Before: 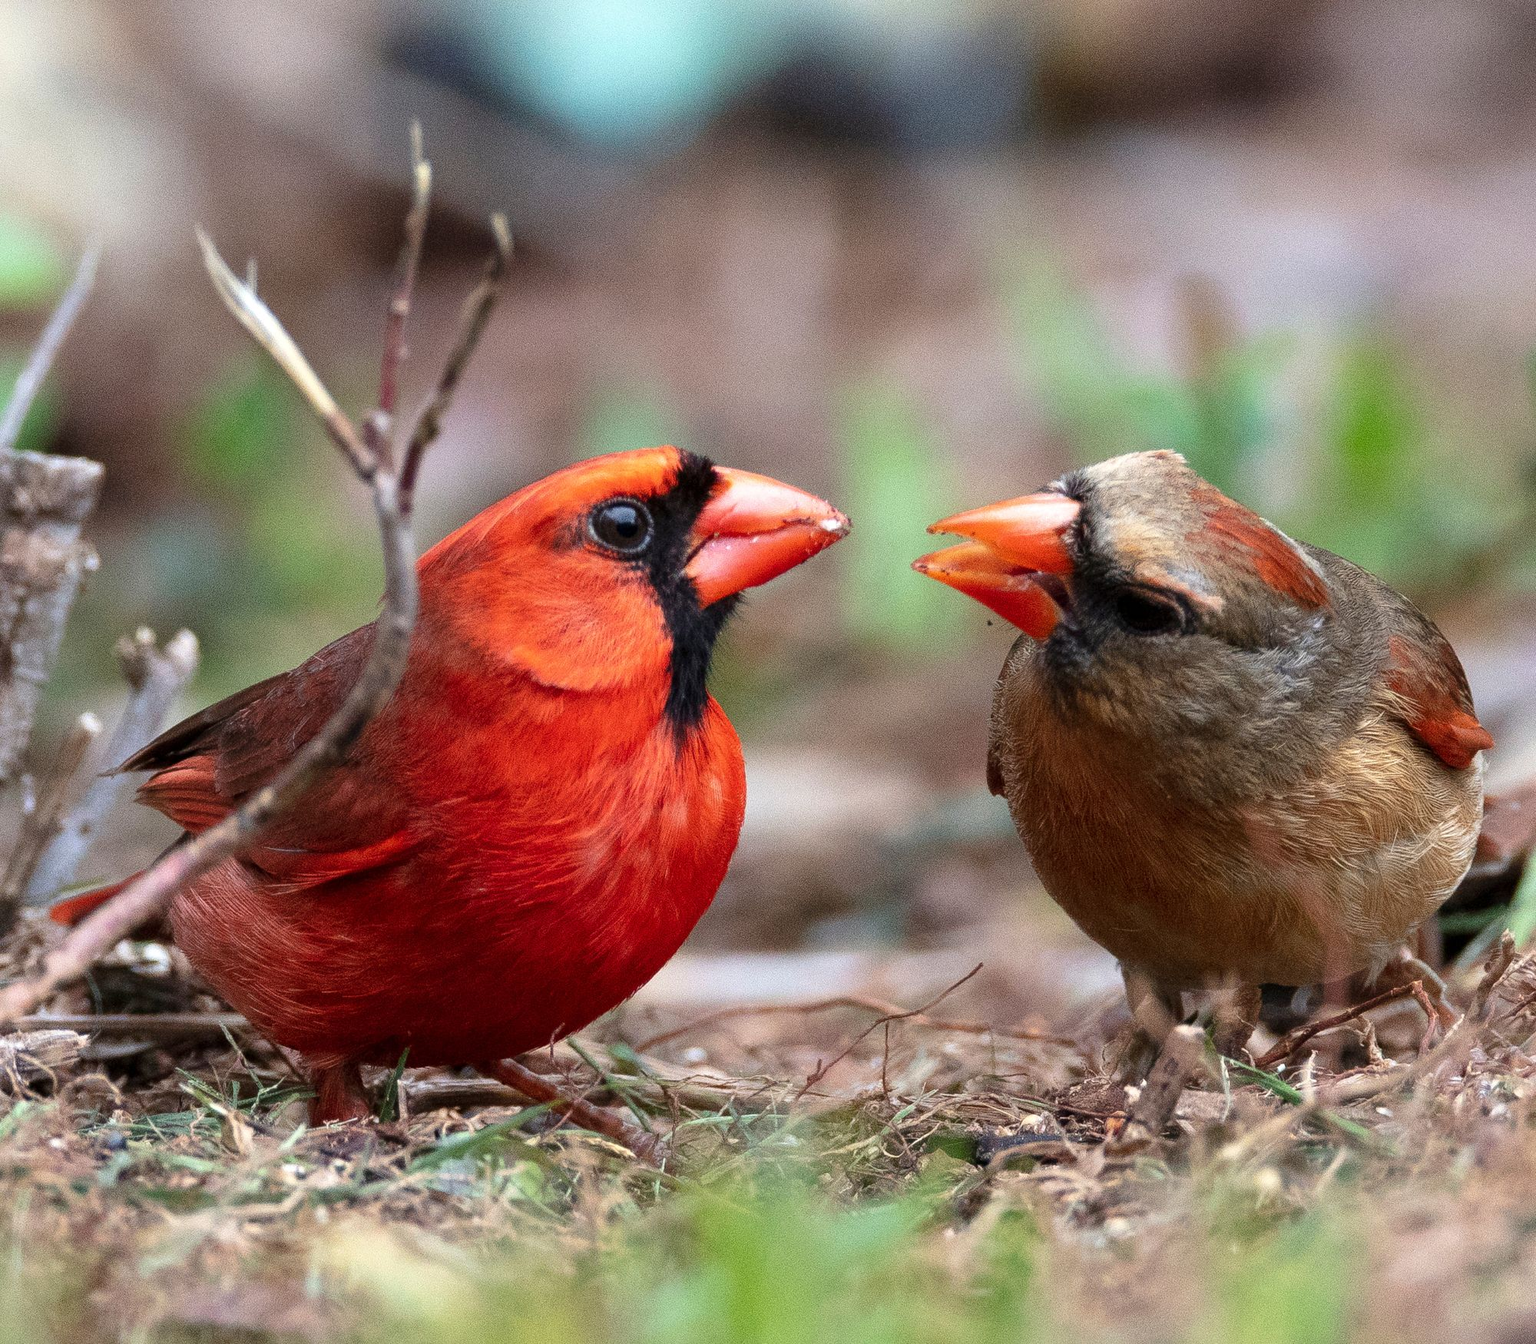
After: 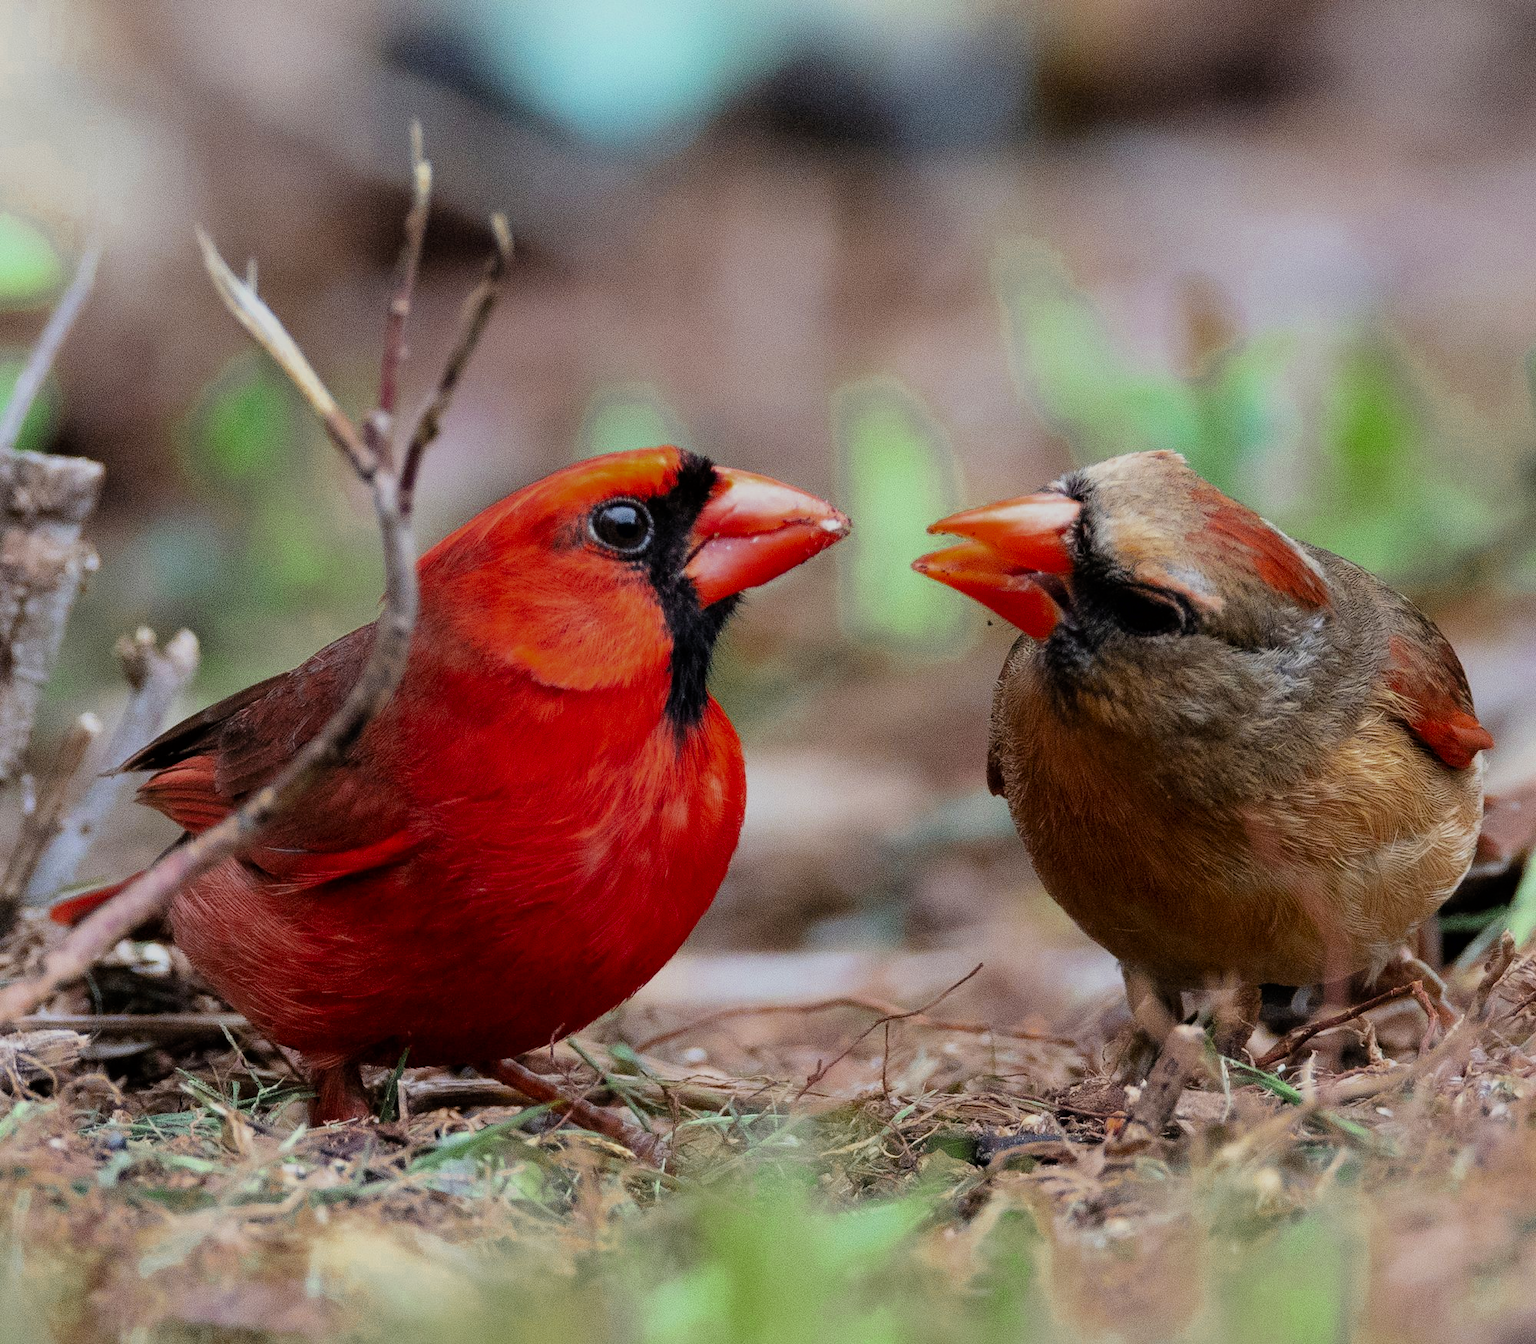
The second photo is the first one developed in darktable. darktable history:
filmic rgb: black relative exposure -7.65 EV, white relative exposure 4.56 EV, hardness 3.61, color science v6 (2022)
color zones: curves: ch0 [(0.11, 0.396) (0.195, 0.36) (0.25, 0.5) (0.303, 0.412) (0.357, 0.544) (0.75, 0.5) (0.967, 0.328)]; ch1 [(0, 0.468) (0.112, 0.512) (0.202, 0.6) (0.25, 0.5) (0.307, 0.352) (0.357, 0.544) (0.75, 0.5) (0.963, 0.524)]
